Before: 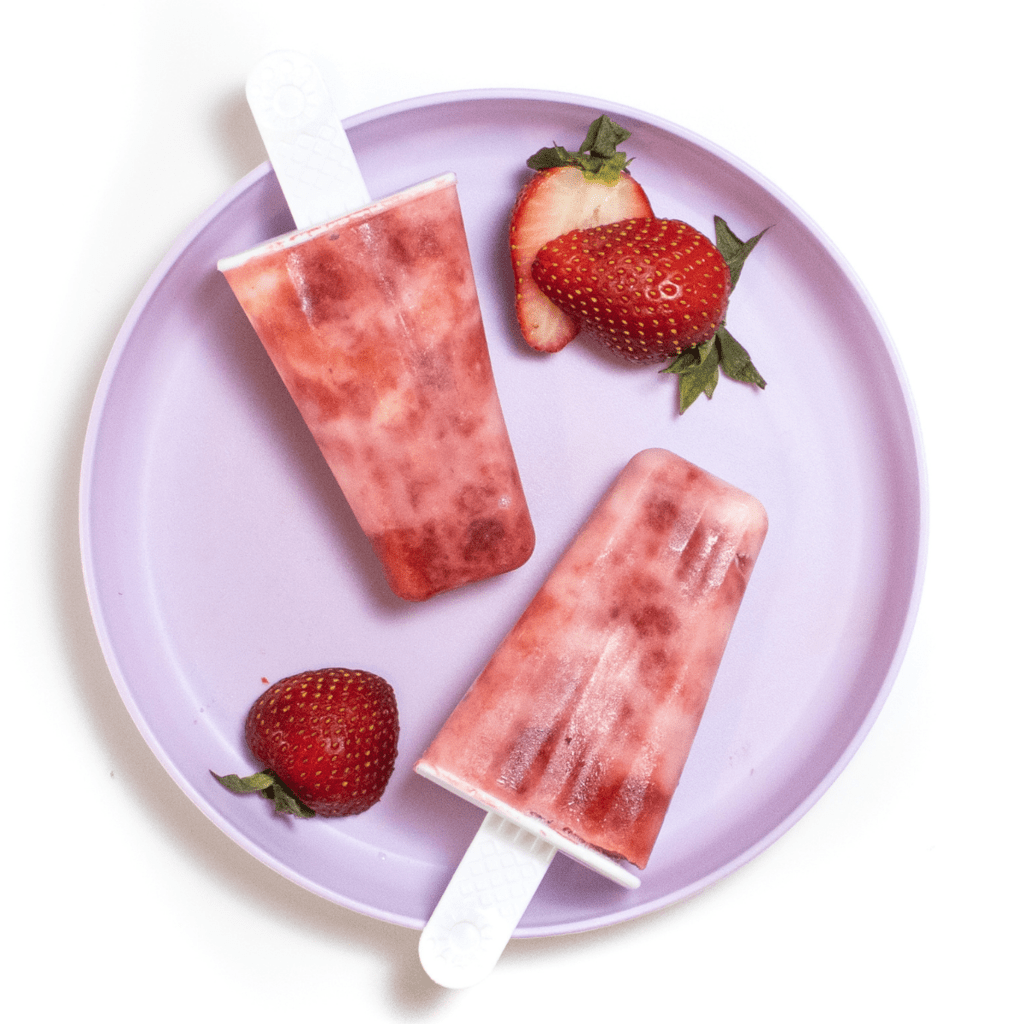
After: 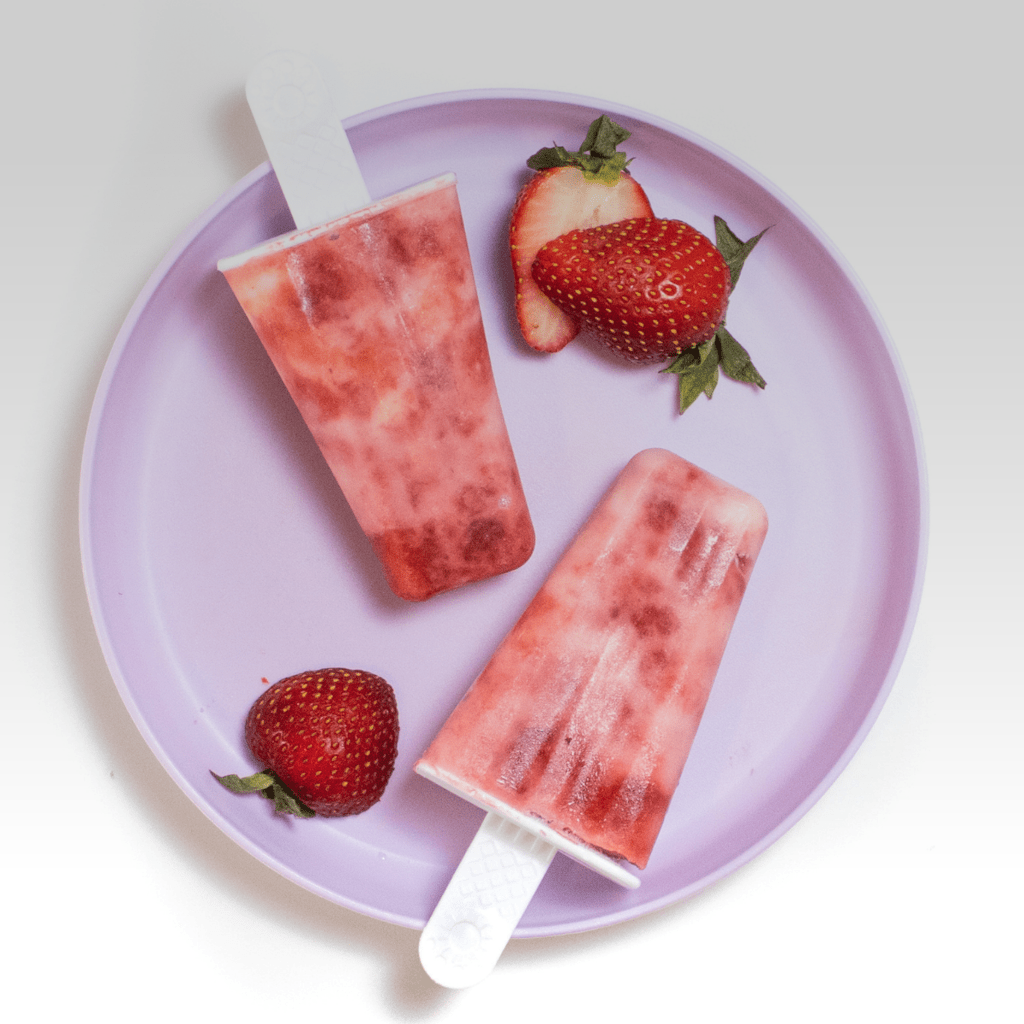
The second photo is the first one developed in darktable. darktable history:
base curve: curves: ch0 [(0, 0) (0.235, 0.266) (0.503, 0.496) (0.786, 0.72) (1, 1)]
graduated density: on, module defaults
